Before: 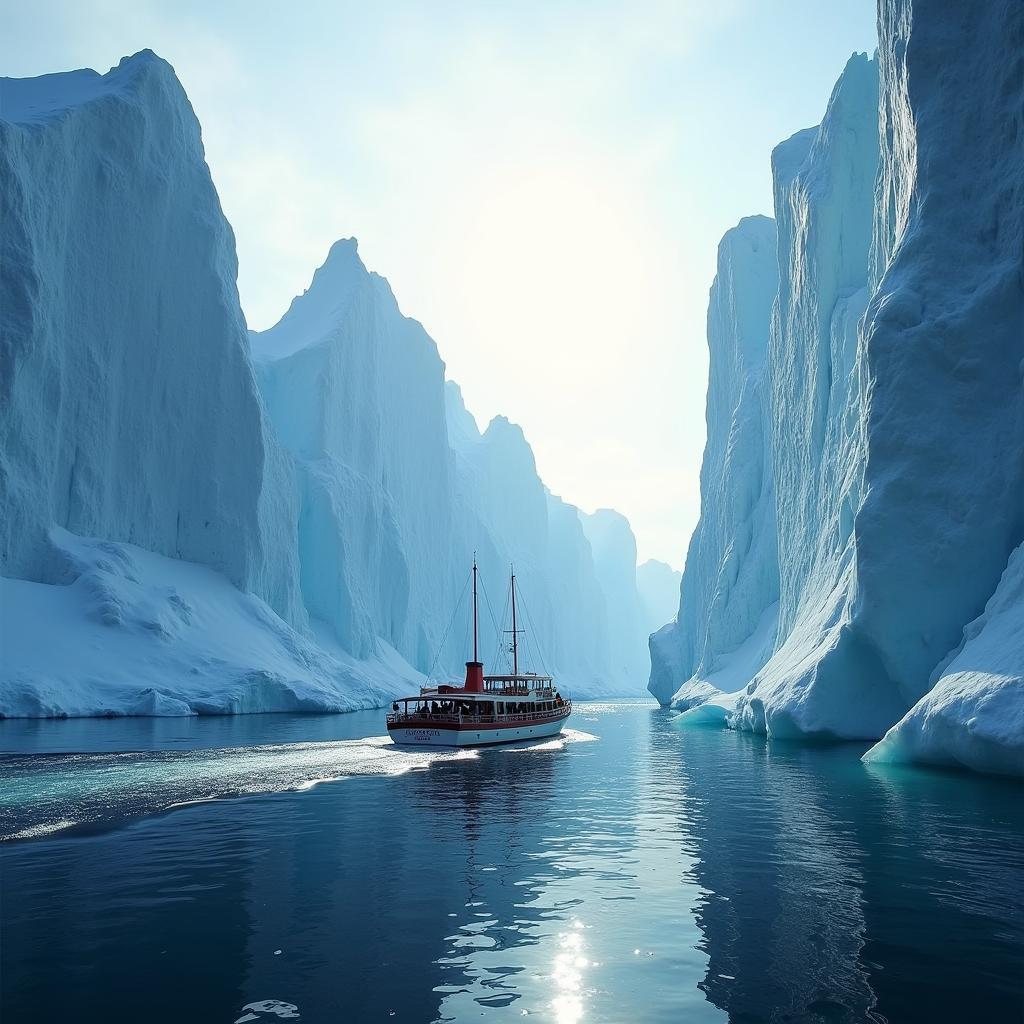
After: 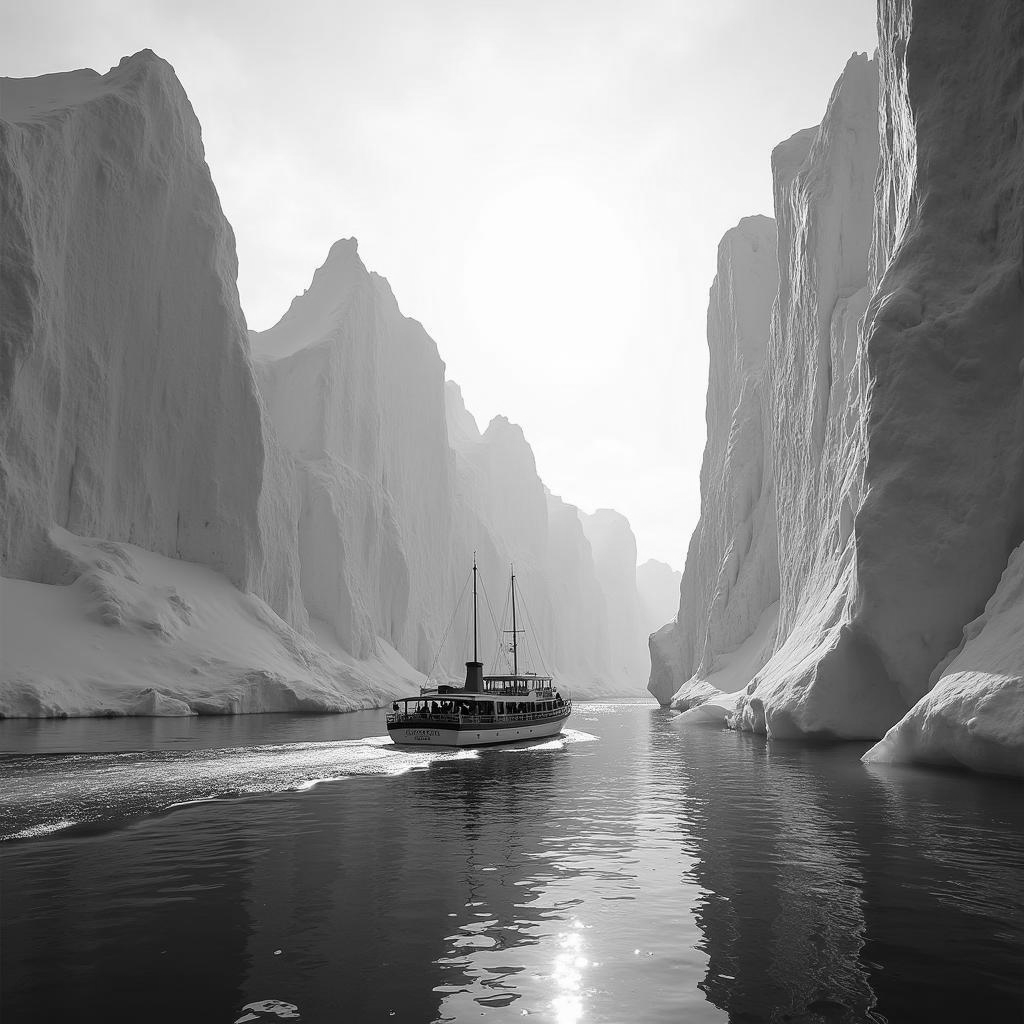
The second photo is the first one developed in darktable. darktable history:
color zones: curves: ch1 [(0, -0.014) (0.143, -0.013) (0.286, -0.013) (0.429, -0.016) (0.571, -0.019) (0.714, -0.015) (0.857, 0.002) (1, -0.014)]
